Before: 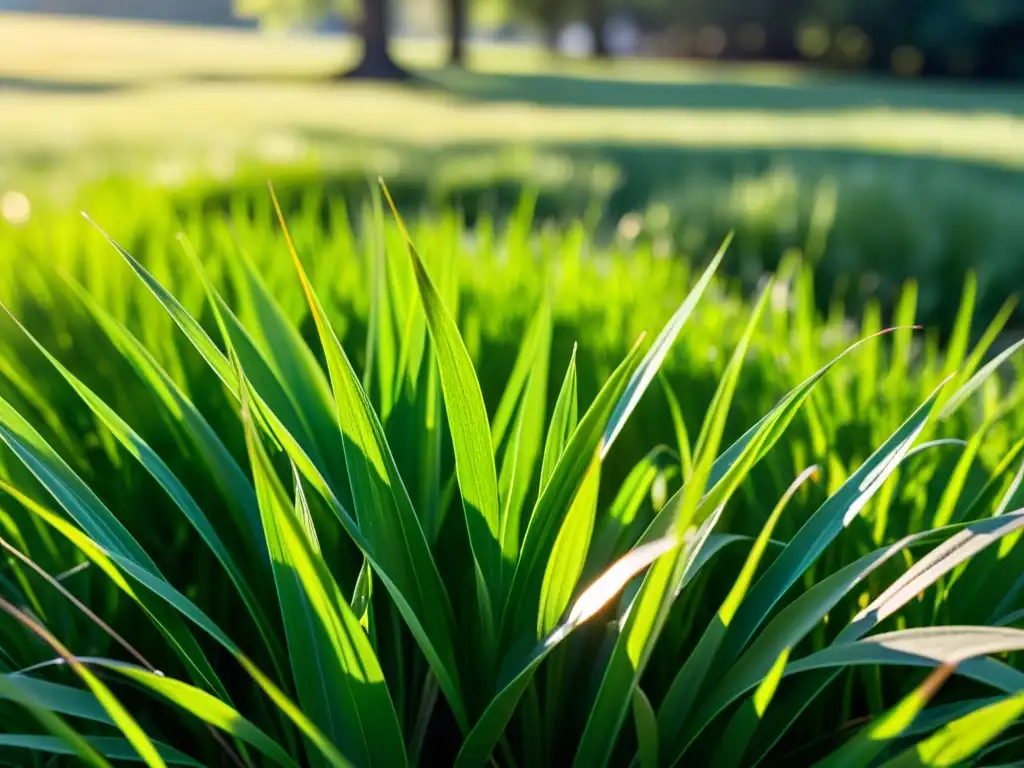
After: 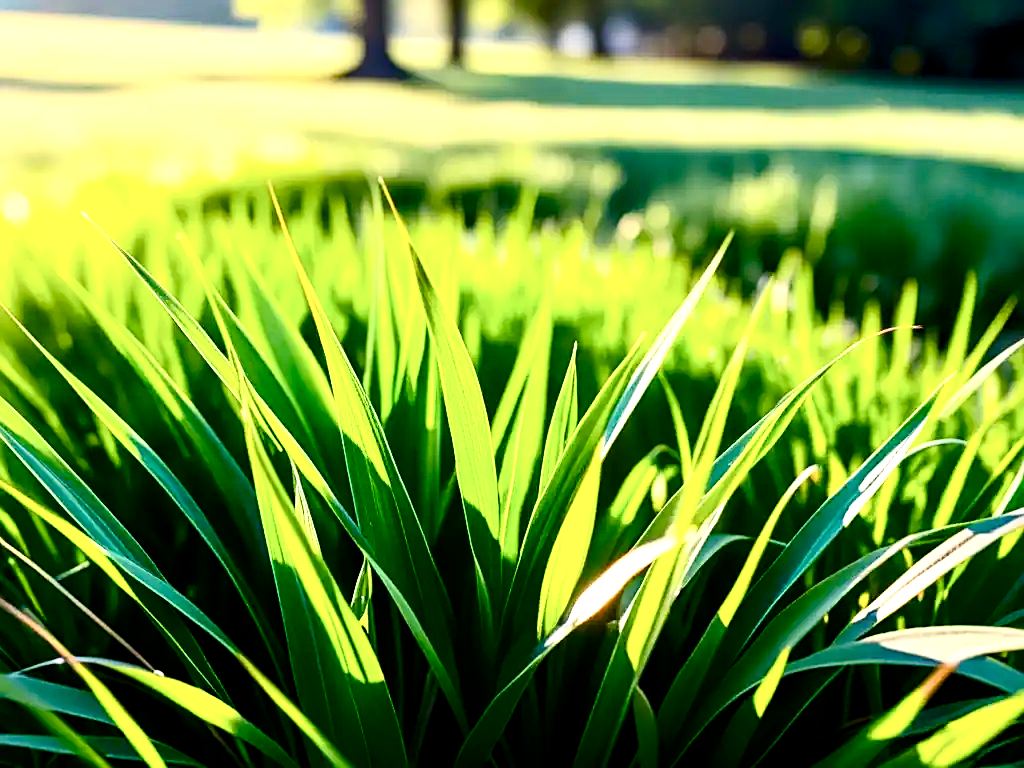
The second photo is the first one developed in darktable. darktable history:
color balance rgb: highlights gain › chroma 3.034%, highlights gain › hue 76.85°, linear chroma grading › global chroma 14.988%, perceptual saturation grading › global saturation 25.792%, perceptual saturation grading › highlights -50.353%, perceptual saturation grading › shadows 30.099%, global vibrance 20%
exposure: black level correction 0.004, exposure 0.015 EV, compensate highlight preservation false
tone equalizer: -8 EV -0.754 EV, -7 EV -0.719 EV, -6 EV -0.59 EV, -5 EV -0.37 EV, -3 EV 0.389 EV, -2 EV 0.6 EV, -1 EV 0.676 EV, +0 EV 0.76 EV
contrast brightness saturation: contrast 0.219
sharpen: on, module defaults
